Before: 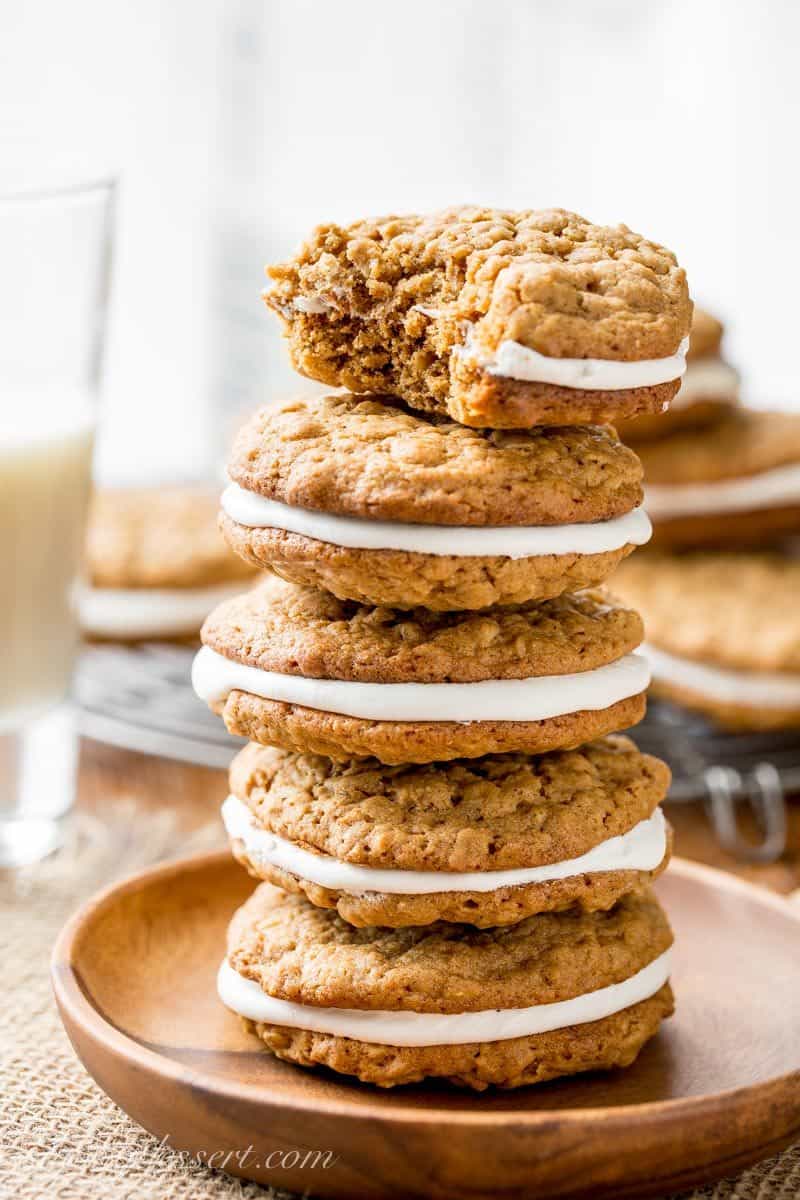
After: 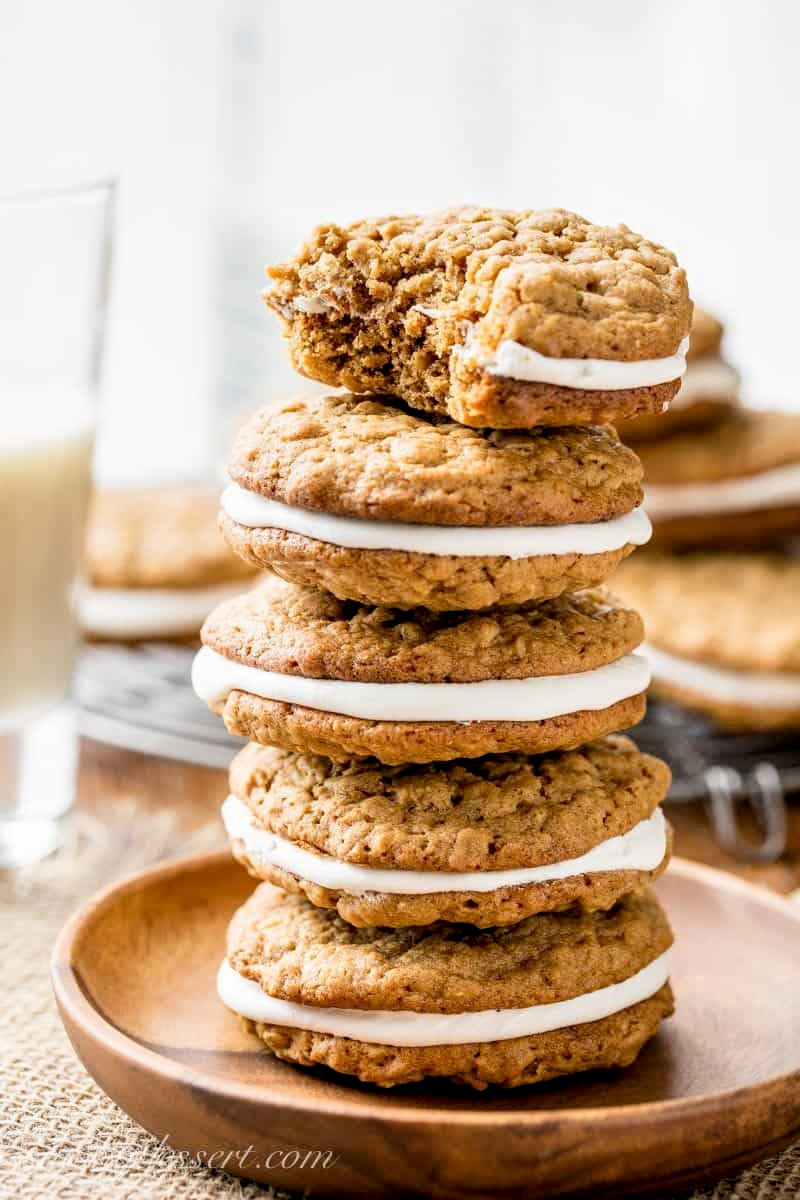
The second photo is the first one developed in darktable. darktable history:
filmic rgb: black relative exposure -12.85 EV, white relative exposure 2.82 EV, threshold 2.99 EV, target black luminance 0%, hardness 8.49, latitude 70.84%, contrast 1.133, shadows ↔ highlights balance -0.768%, enable highlight reconstruction true
local contrast: highlights 104%, shadows 103%, detail 119%, midtone range 0.2
